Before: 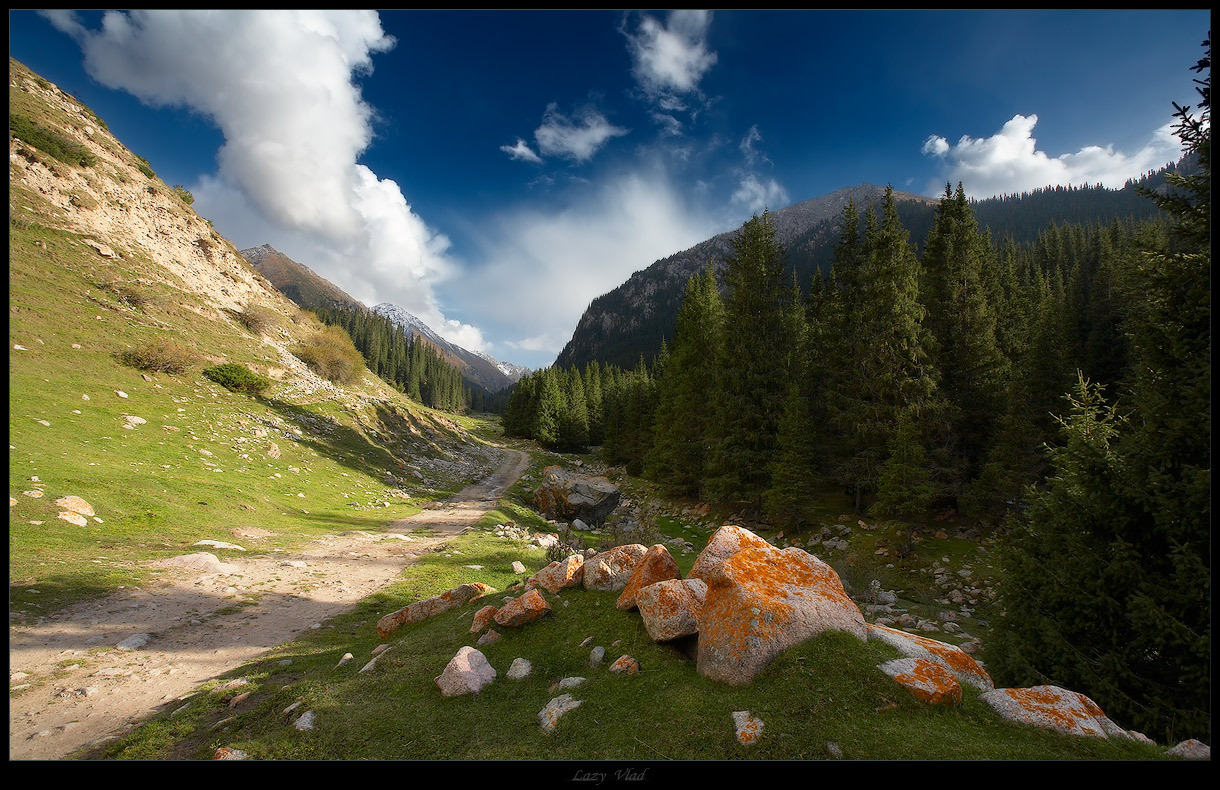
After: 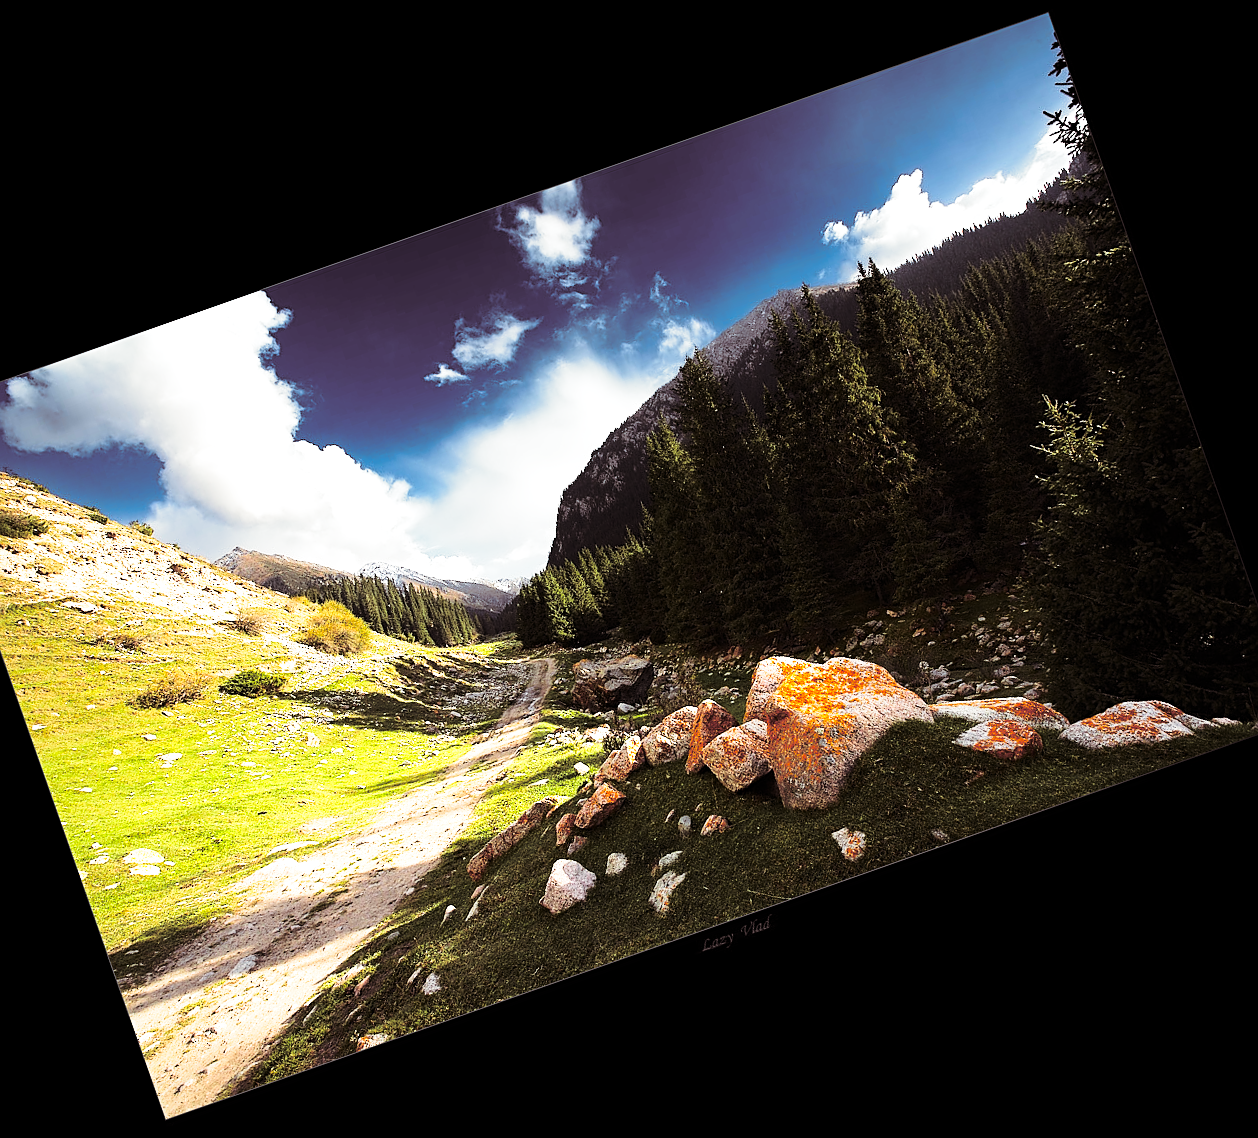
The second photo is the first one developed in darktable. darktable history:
tone equalizer: -8 EV -0.75 EV, -7 EV -0.7 EV, -6 EV -0.6 EV, -5 EV -0.4 EV, -3 EV 0.4 EV, -2 EV 0.6 EV, -1 EV 0.7 EV, +0 EV 0.75 EV, edges refinement/feathering 500, mask exposure compensation -1.57 EV, preserve details no
sharpen: on, module defaults
split-toning: shadows › saturation 0.24, highlights › hue 54°, highlights › saturation 0.24
crop and rotate: angle 19.43°, left 6.812%, right 4.125%, bottom 1.087%
base curve: curves: ch0 [(0, 0) (0.028, 0.03) (0.121, 0.232) (0.46, 0.748) (0.859, 0.968) (1, 1)], preserve colors none
color zones: curves: ch0 [(0.224, 0.526) (0.75, 0.5)]; ch1 [(0.055, 0.526) (0.224, 0.761) (0.377, 0.526) (0.75, 0.5)]
